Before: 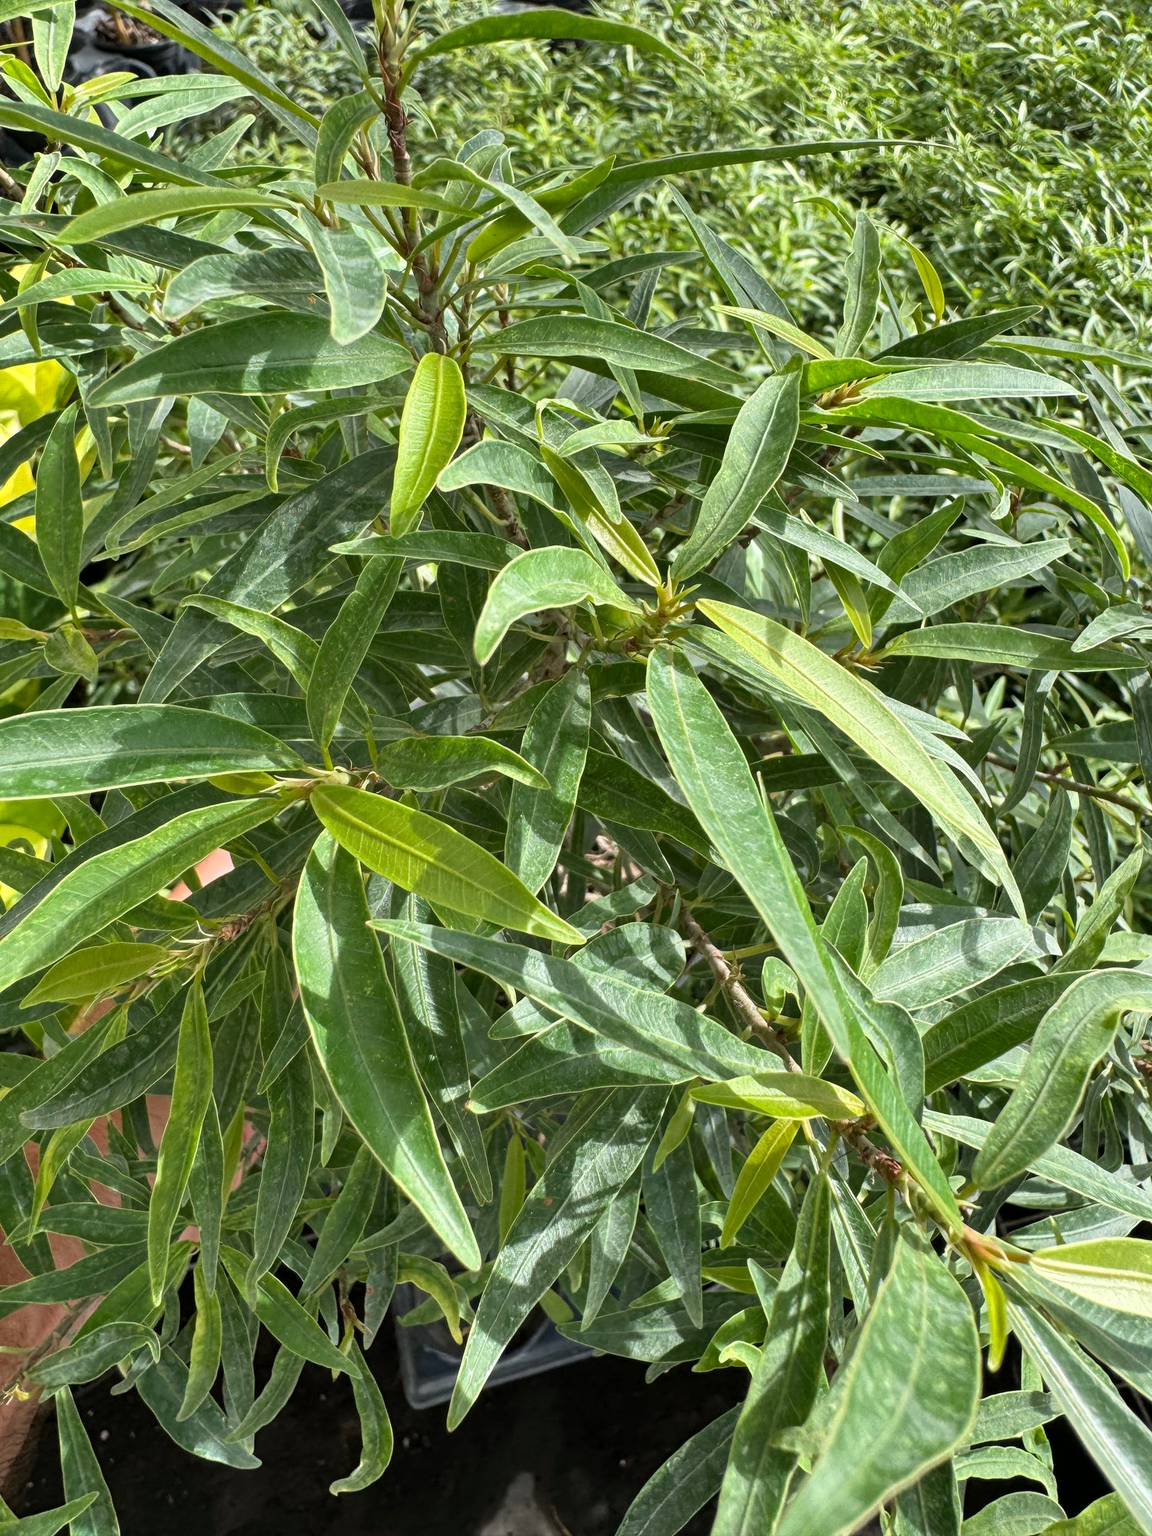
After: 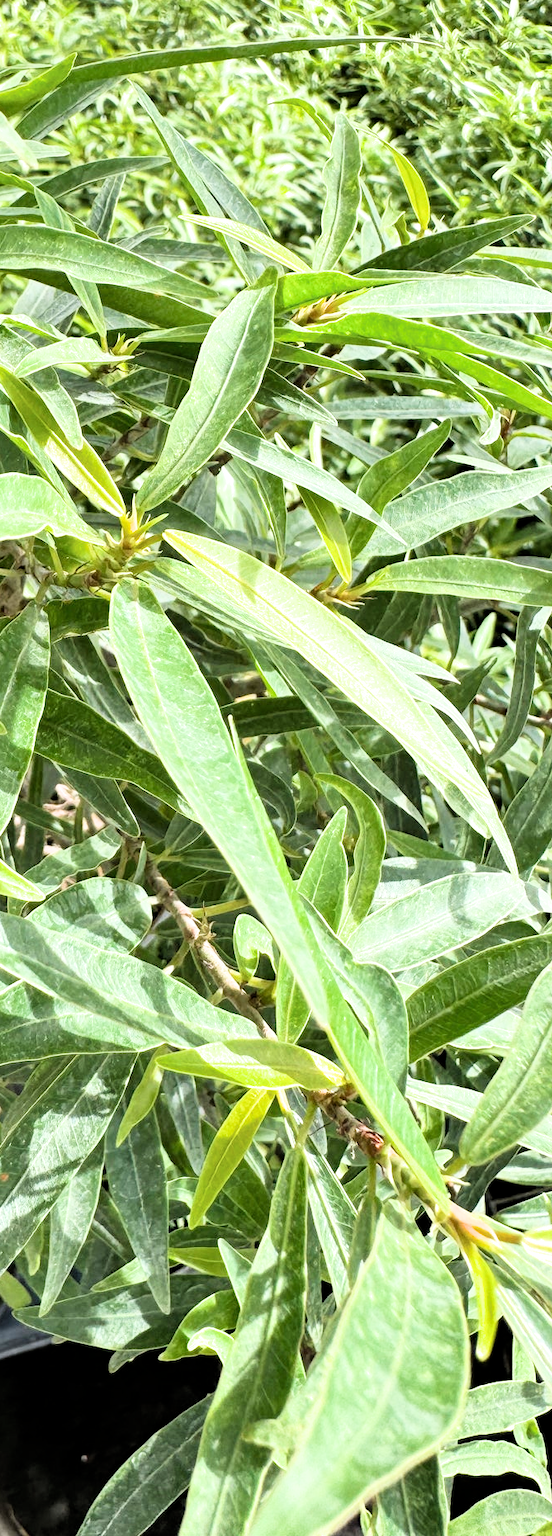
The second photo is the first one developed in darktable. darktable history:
crop: left 47.277%, top 6.903%, right 8.085%
exposure: black level correction 0, exposure 1.2 EV, compensate highlight preservation false
filmic rgb: middle gray luminance 12.5%, black relative exposure -10.15 EV, white relative exposure 3.46 EV, target black luminance 0%, hardness 5.76, latitude 44.75%, contrast 1.226, highlights saturation mix 6.08%, shadows ↔ highlights balance 27.31%
